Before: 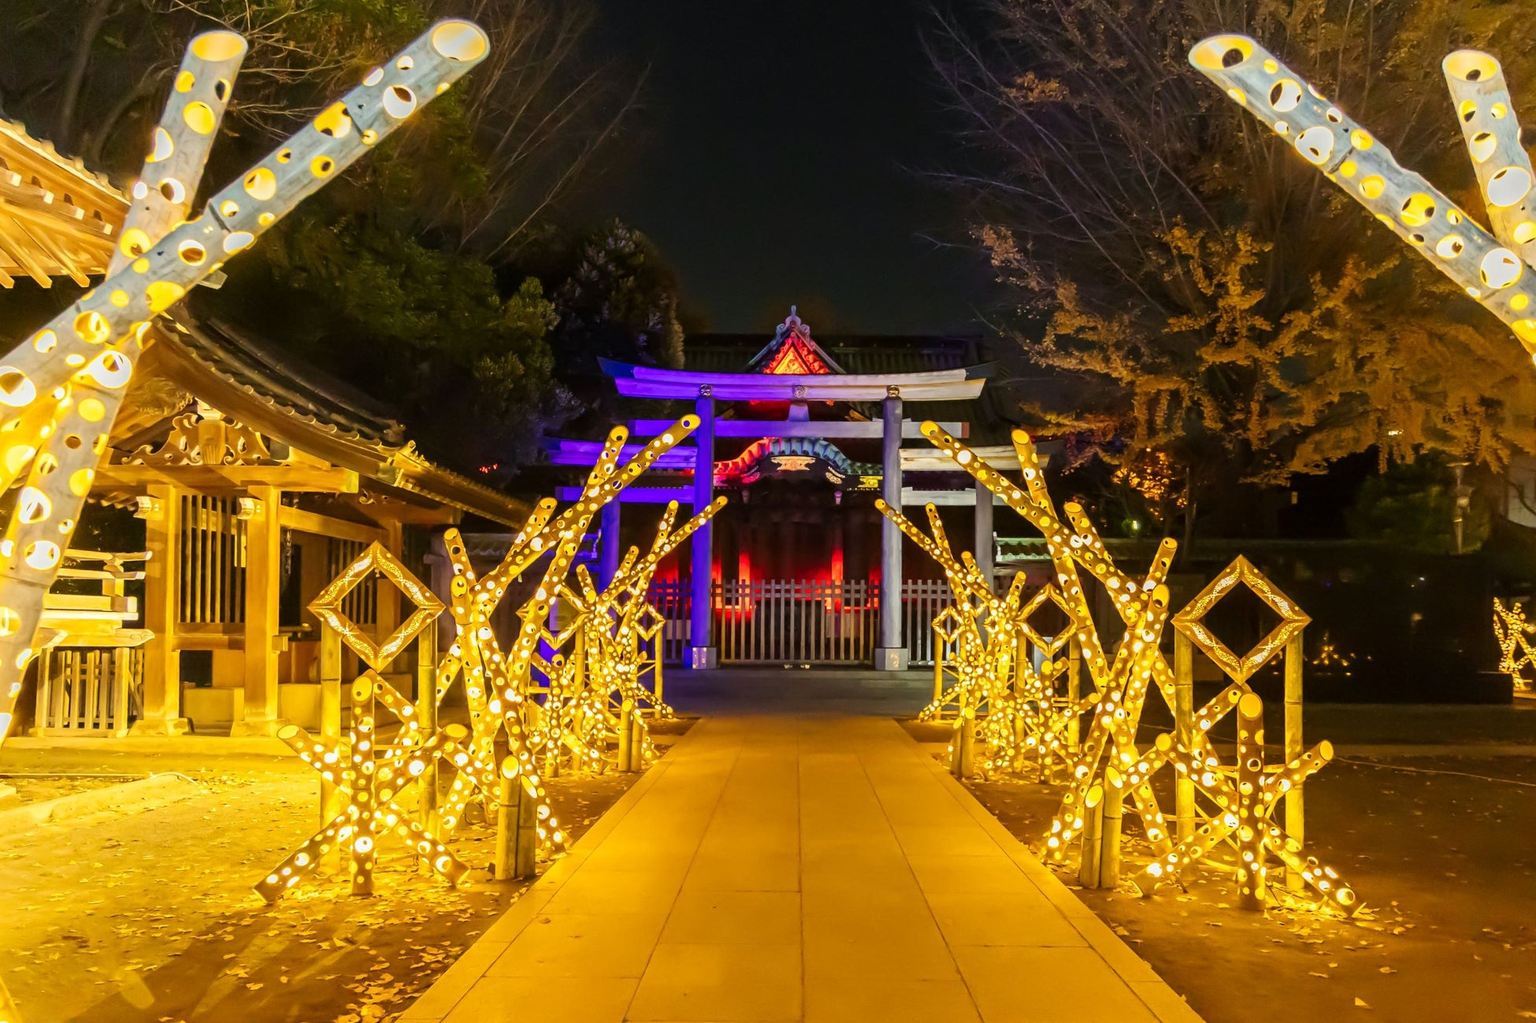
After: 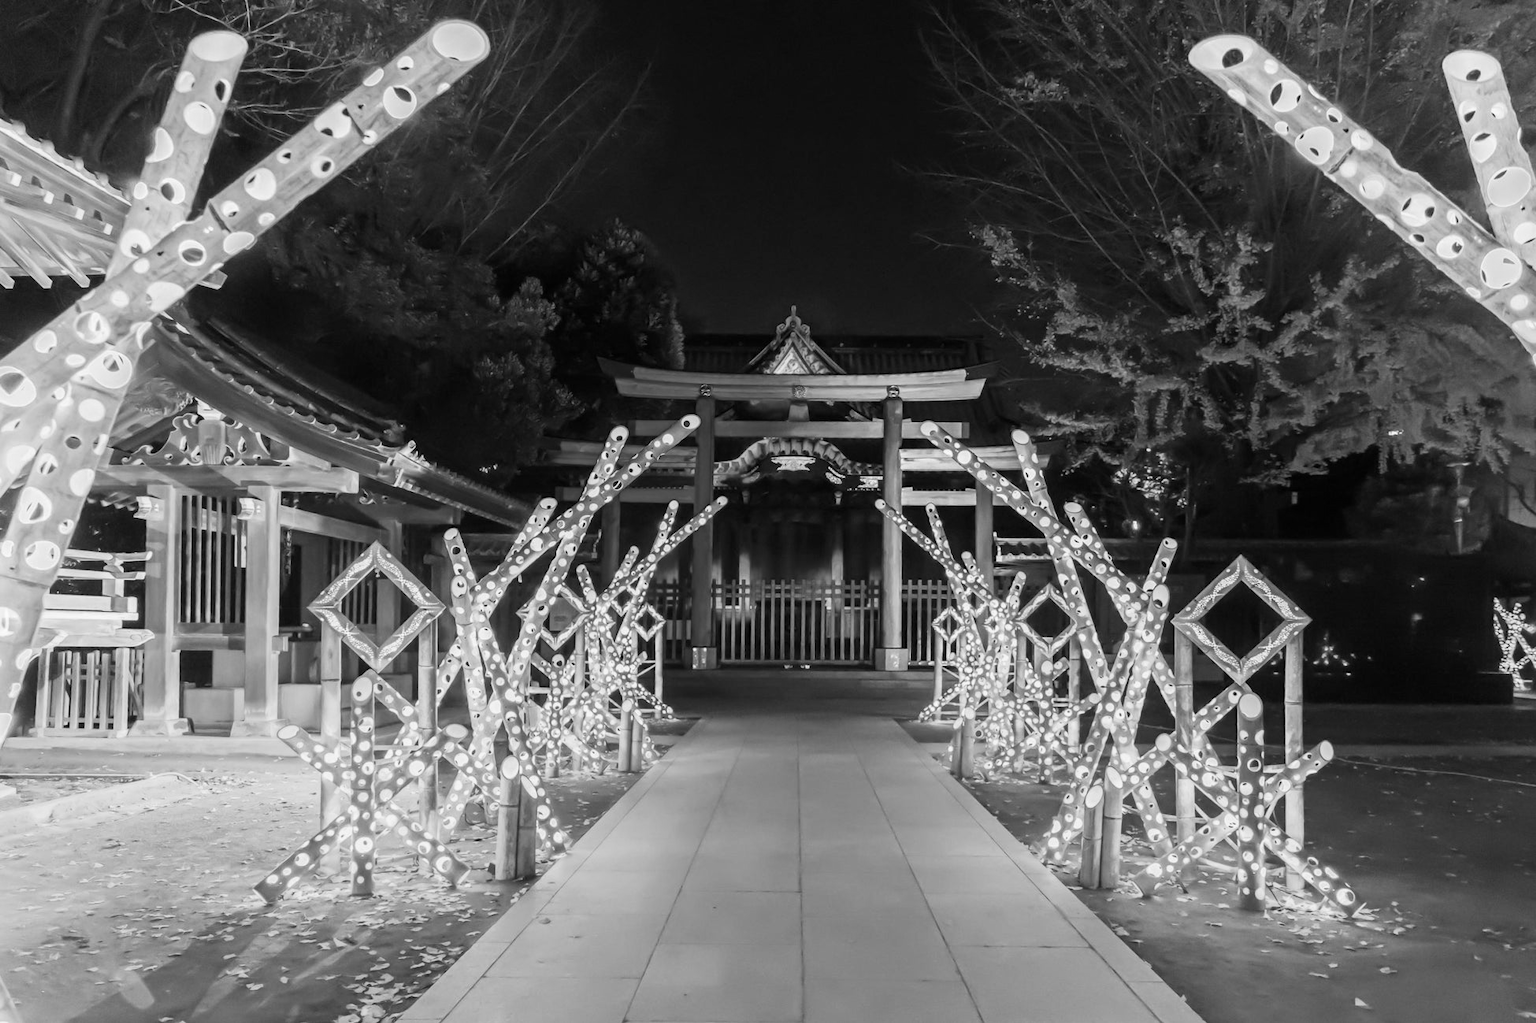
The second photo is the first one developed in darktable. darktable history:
color calibration: illuminant as shot in camera, x 0.358, y 0.373, temperature 4628.91 K
monochrome: on, module defaults
contrast brightness saturation: contrast 0.08, saturation 0.2
